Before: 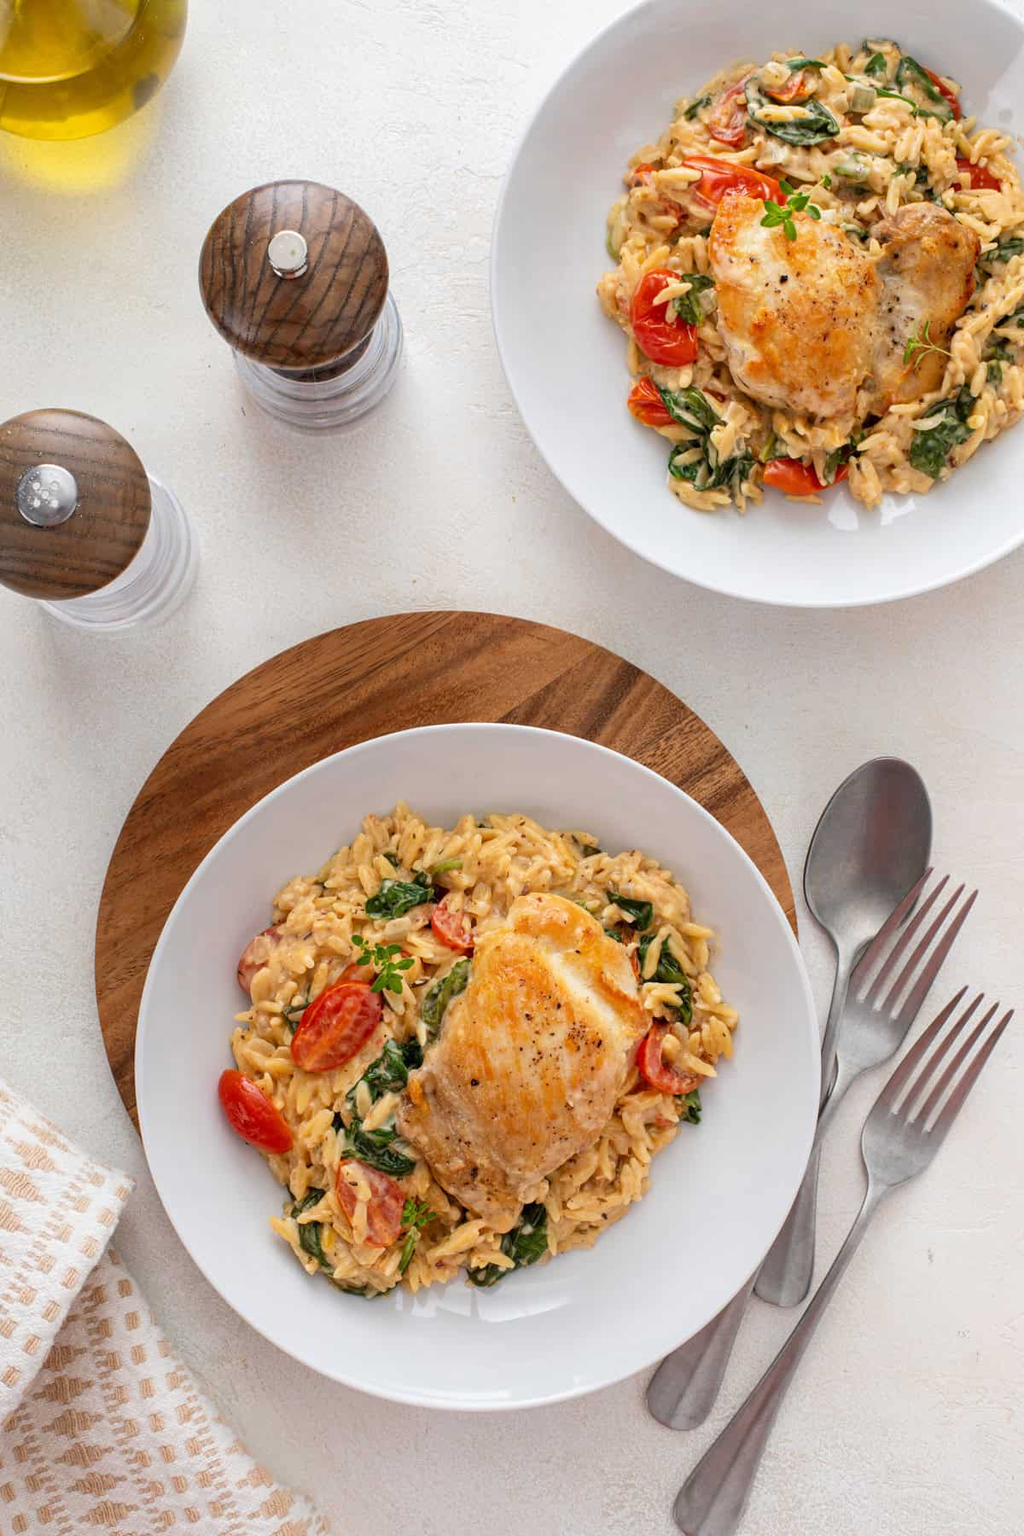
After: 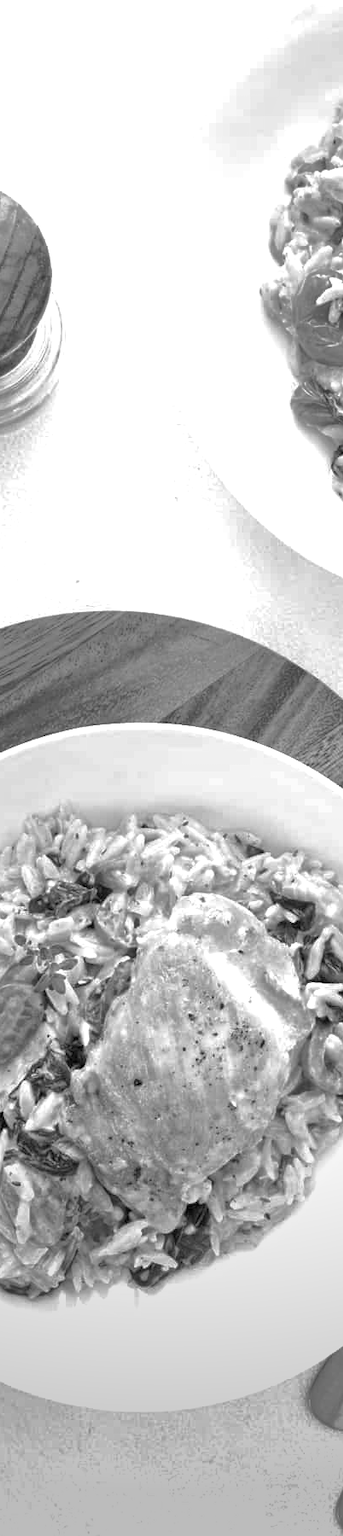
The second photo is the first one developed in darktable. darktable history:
vignetting: center (-0.051, -0.357)
crop: left 32.971%, right 33.469%
shadows and highlights: on, module defaults
color calibration: output gray [0.22, 0.42, 0.37, 0], x 0.335, y 0.35, temperature 5411.01 K
exposure: black level correction 0, exposure 1.125 EV, compensate highlight preservation false
